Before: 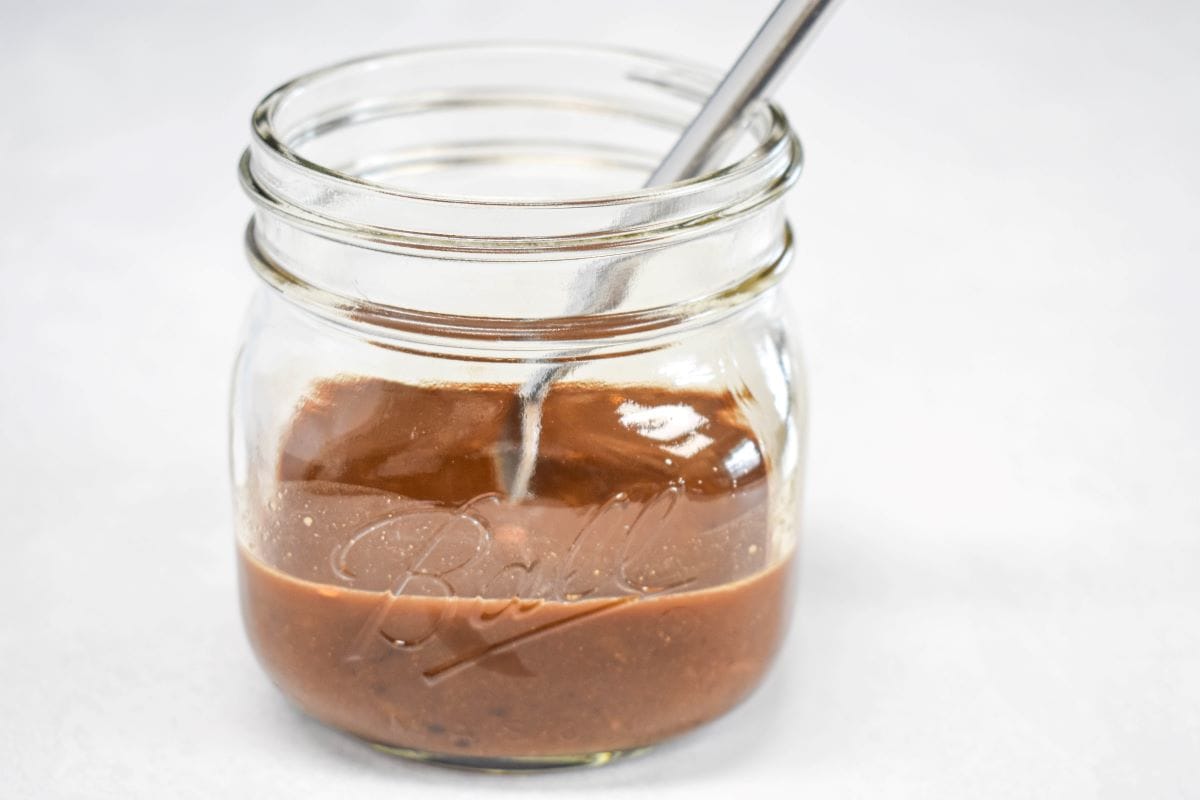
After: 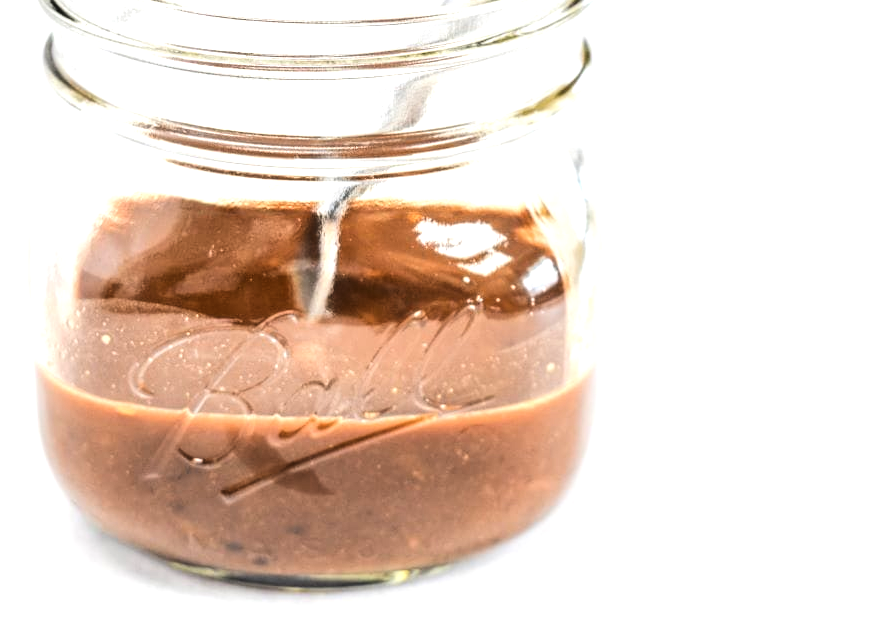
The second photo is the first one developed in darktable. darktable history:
crop: left 16.871%, top 22.857%, right 9.116%
tone equalizer: -8 EV -0.75 EV, -7 EV -0.7 EV, -6 EV -0.6 EV, -5 EV -0.4 EV, -3 EV 0.4 EV, -2 EV 0.6 EV, -1 EV 0.7 EV, +0 EV 0.75 EV, edges refinement/feathering 500, mask exposure compensation -1.57 EV, preserve details no
tone curve: curves: ch0 [(0.021, 0) (0.104, 0.052) (0.496, 0.526) (0.737, 0.783) (1, 1)], color space Lab, linked channels, preserve colors none
